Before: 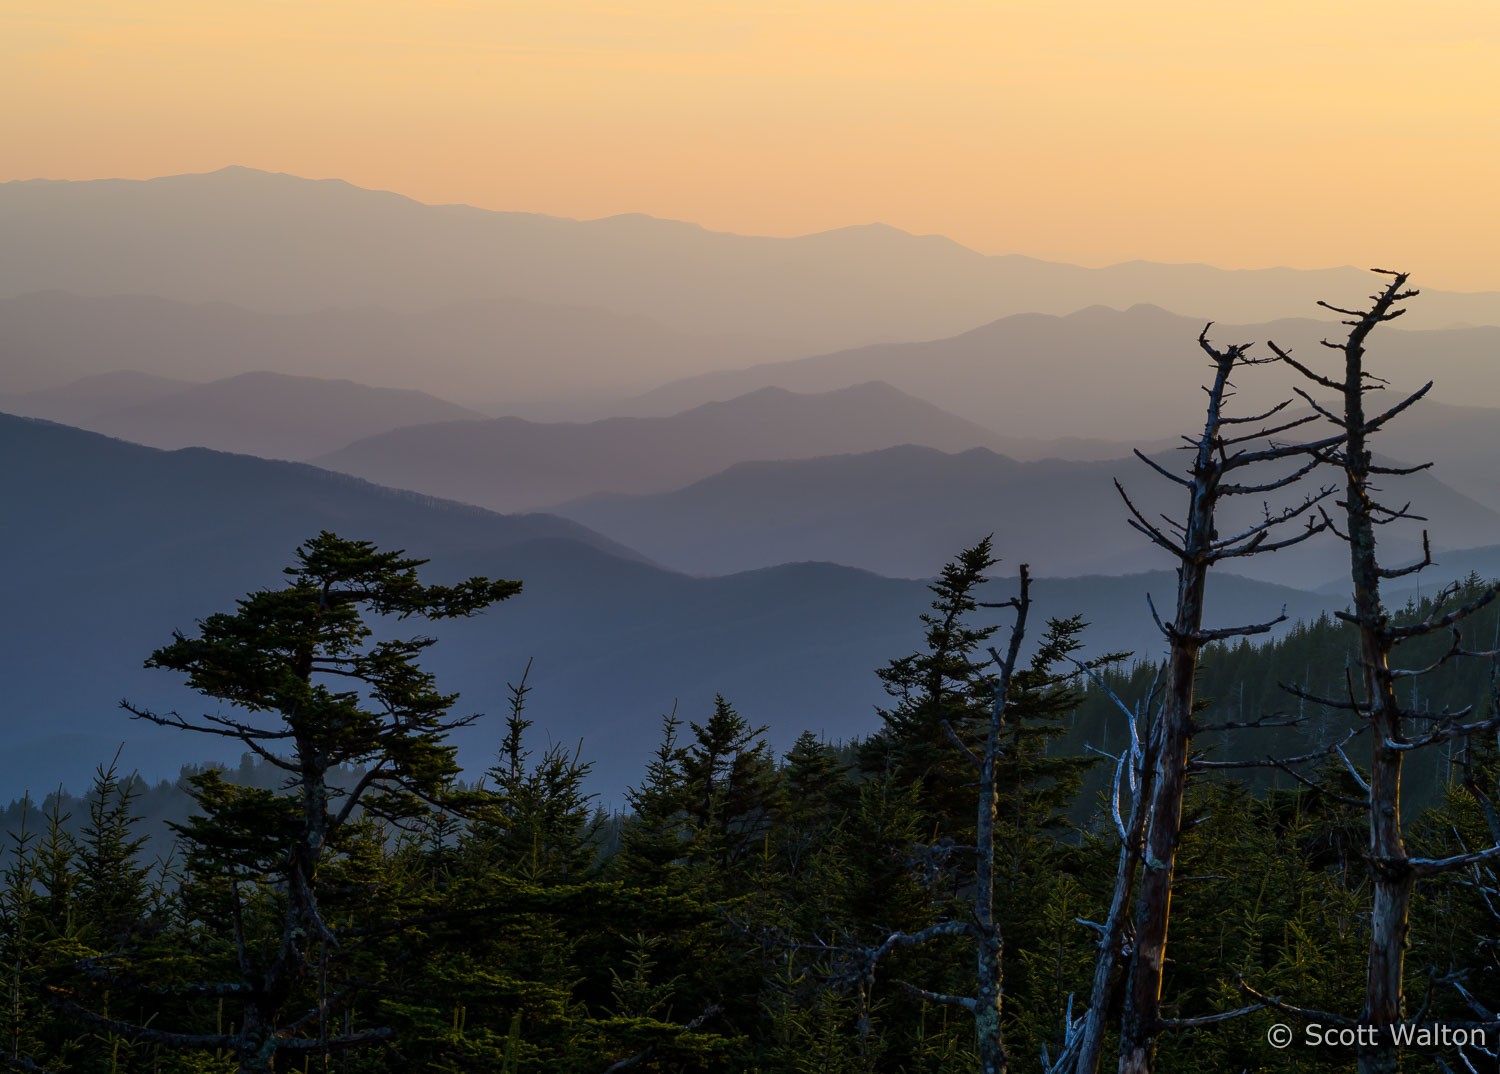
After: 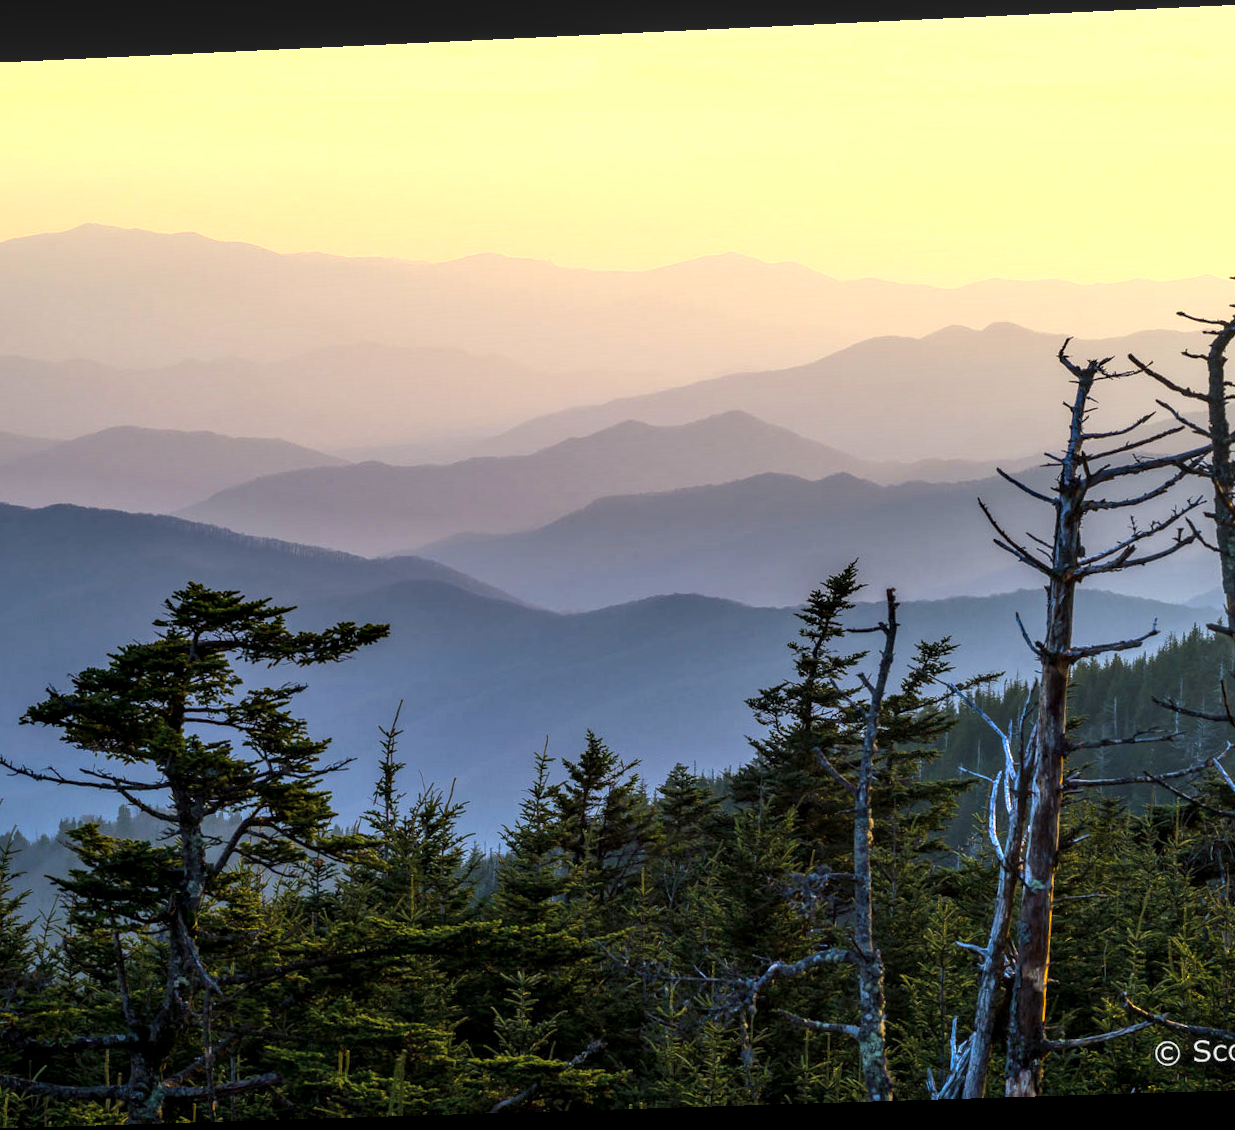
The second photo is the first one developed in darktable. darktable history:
rotate and perspective: rotation -2.22°, lens shift (horizontal) -0.022, automatic cropping off
crop and rotate: left 9.597%, right 10.195%
color zones: curves: ch1 [(0, 0.523) (0.143, 0.545) (0.286, 0.52) (0.429, 0.506) (0.571, 0.503) (0.714, 0.503) (0.857, 0.508) (1, 0.523)]
local contrast: highlights 61%, detail 143%, midtone range 0.428
exposure: black level correction 0, exposure 1.1 EV, compensate highlight preservation false
